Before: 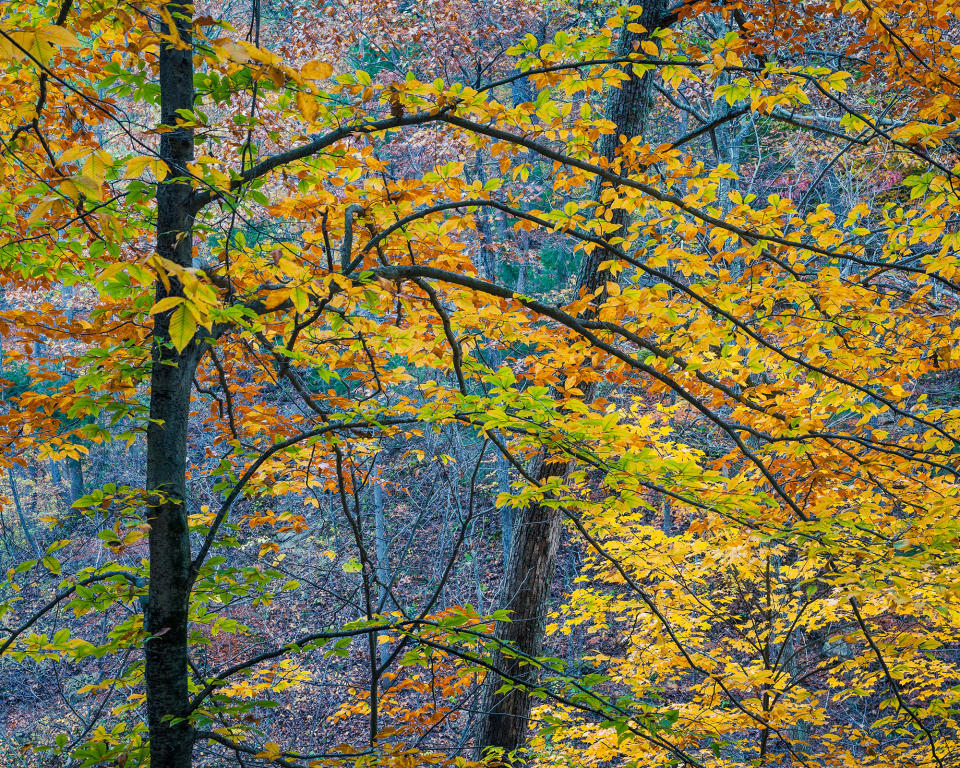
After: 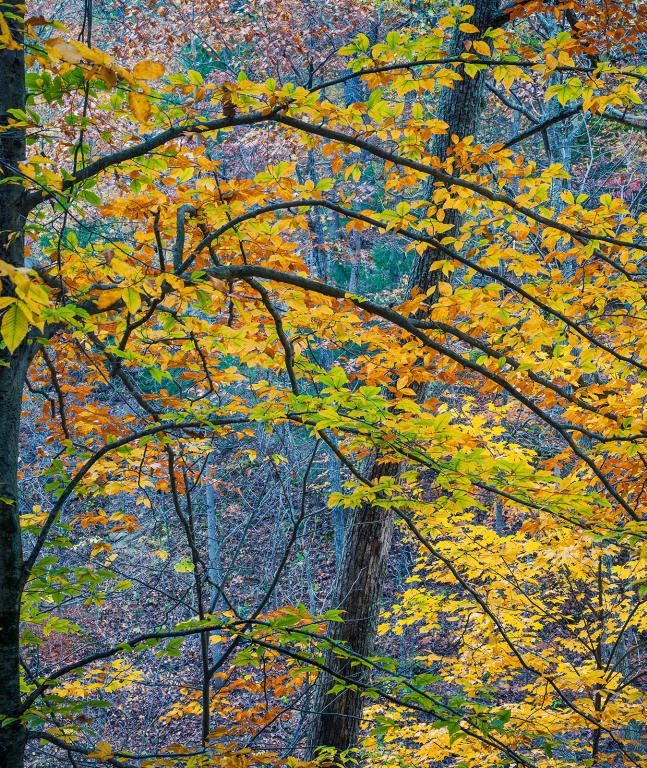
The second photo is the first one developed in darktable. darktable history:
crop and rotate: left 17.519%, right 15.083%
